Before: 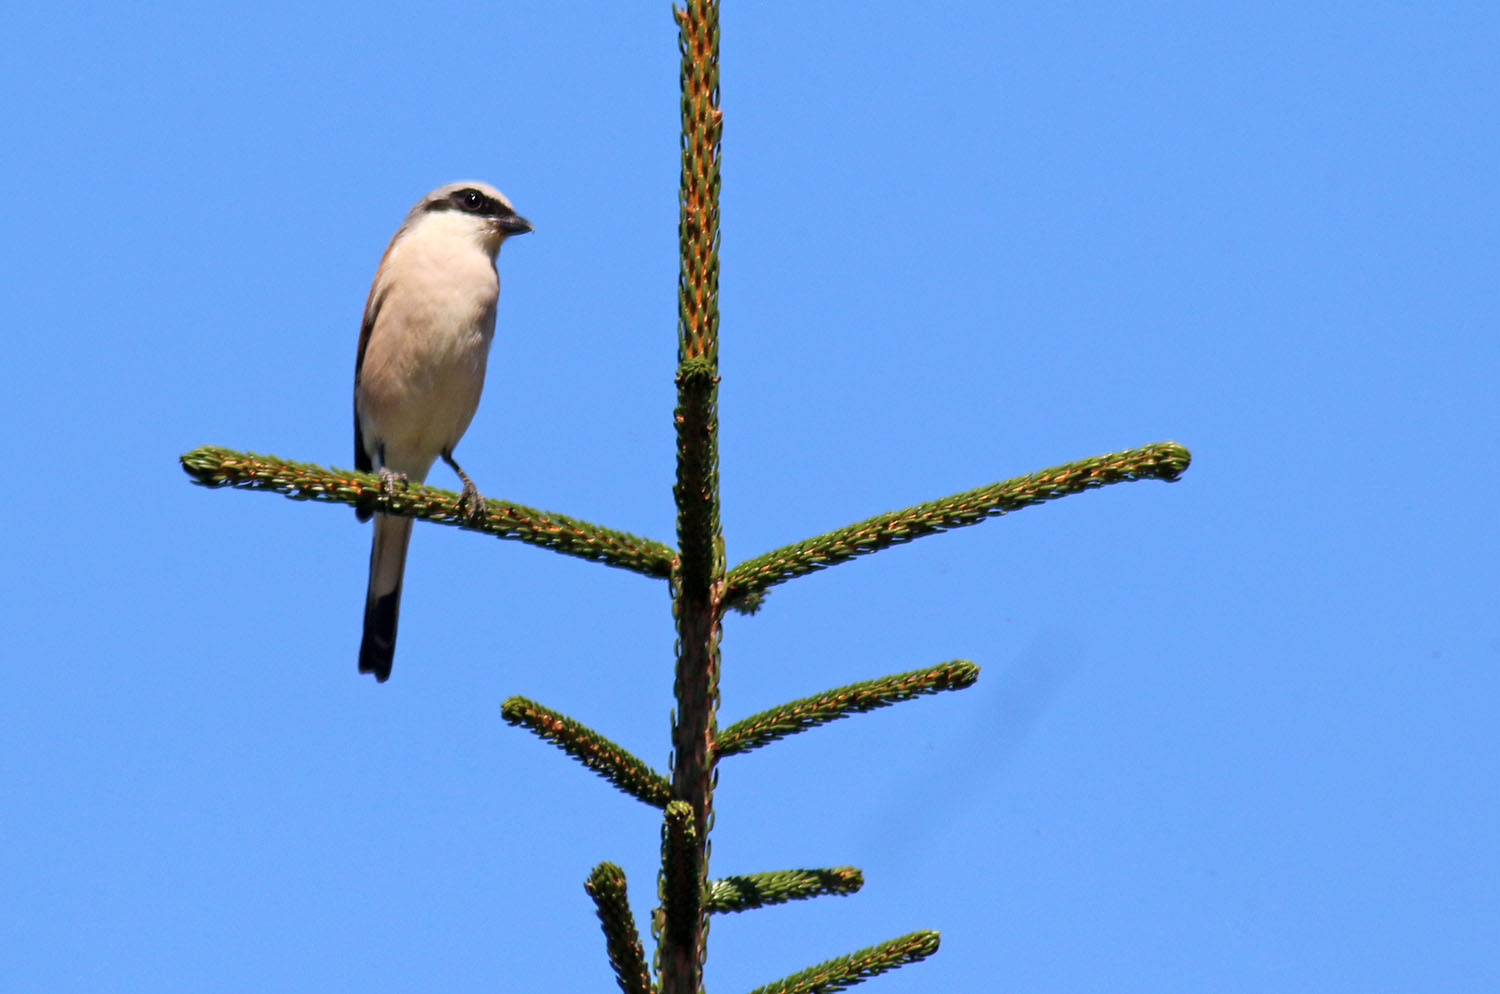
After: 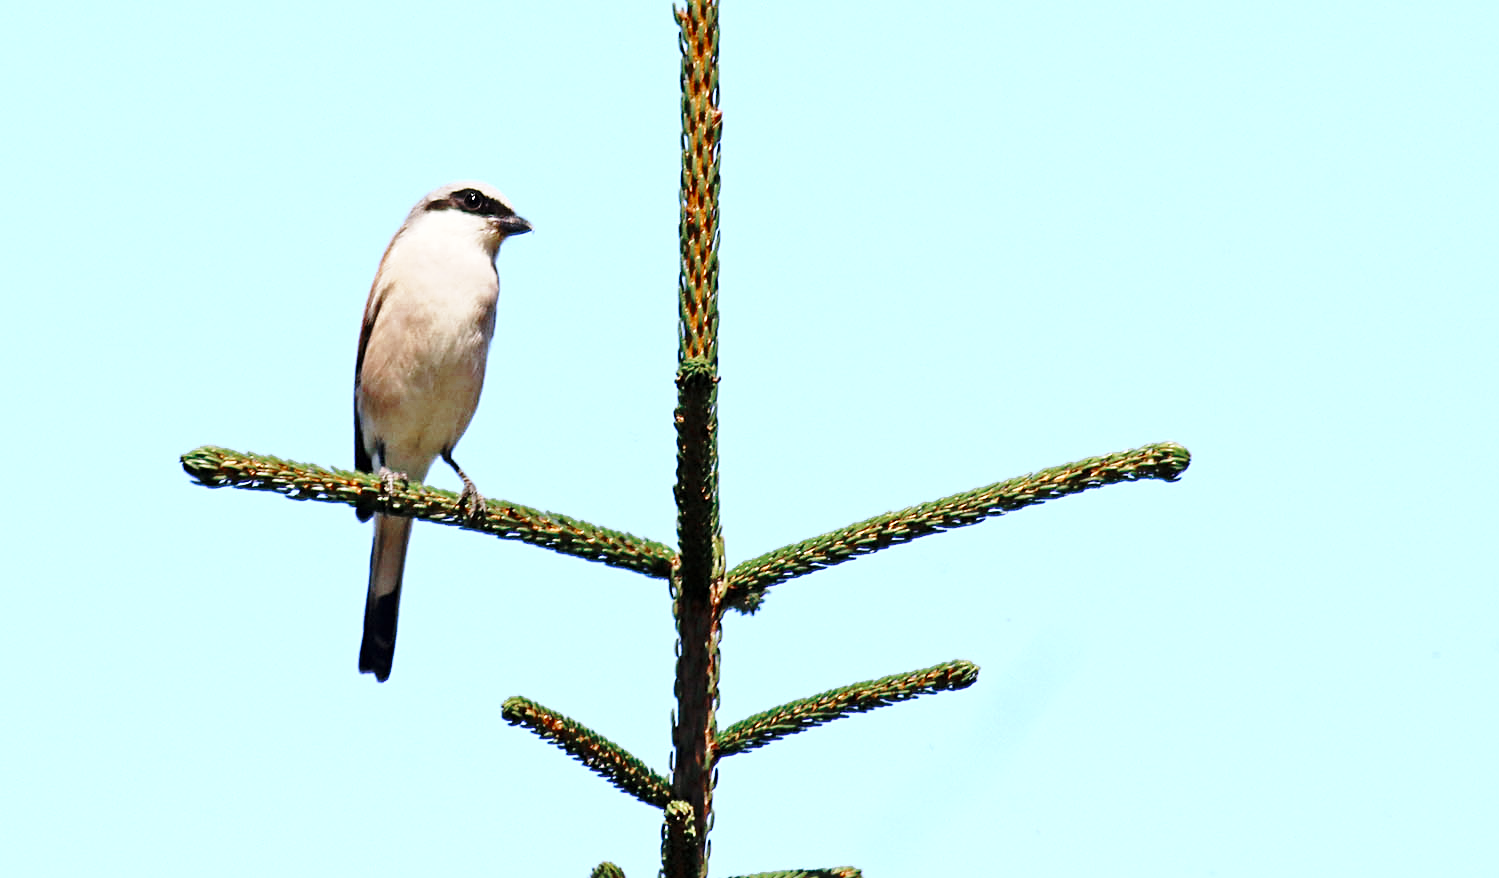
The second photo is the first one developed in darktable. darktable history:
color zones: curves: ch0 [(0, 0.5) (0.125, 0.4) (0.25, 0.5) (0.375, 0.4) (0.5, 0.4) (0.625, 0.6) (0.75, 0.6) (0.875, 0.5)]; ch1 [(0, 0.4) (0.125, 0.5) (0.25, 0.4) (0.375, 0.4) (0.5, 0.4) (0.625, 0.4) (0.75, 0.5) (0.875, 0.4)]; ch2 [(0, 0.6) (0.125, 0.5) (0.25, 0.5) (0.375, 0.6) (0.5, 0.6) (0.625, 0.5) (0.75, 0.5) (0.875, 0.5)], mix 38.82%
crop and rotate: top 0%, bottom 11.593%
sharpen: on, module defaults
base curve: curves: ch0 [(0, 0) (0.032, 0.037) (0.105, 0.228) (0.435, 0.76) (0.856, 0.983) (1, 1)], preserve colors none
